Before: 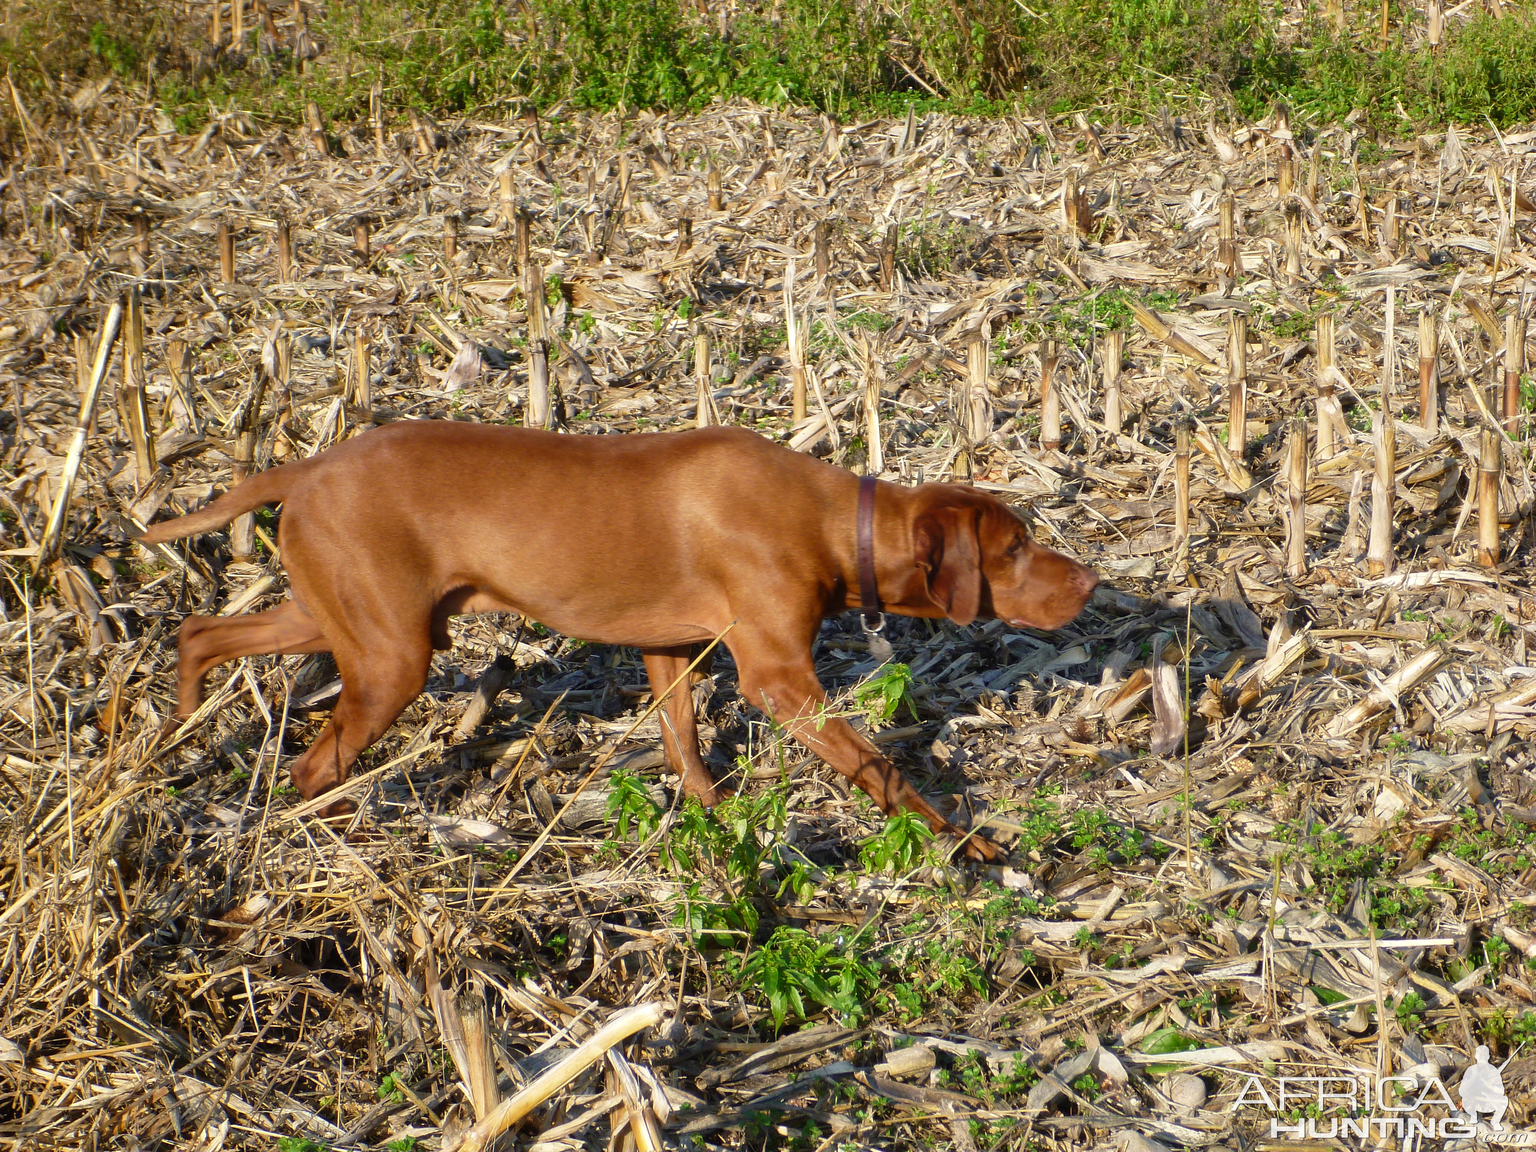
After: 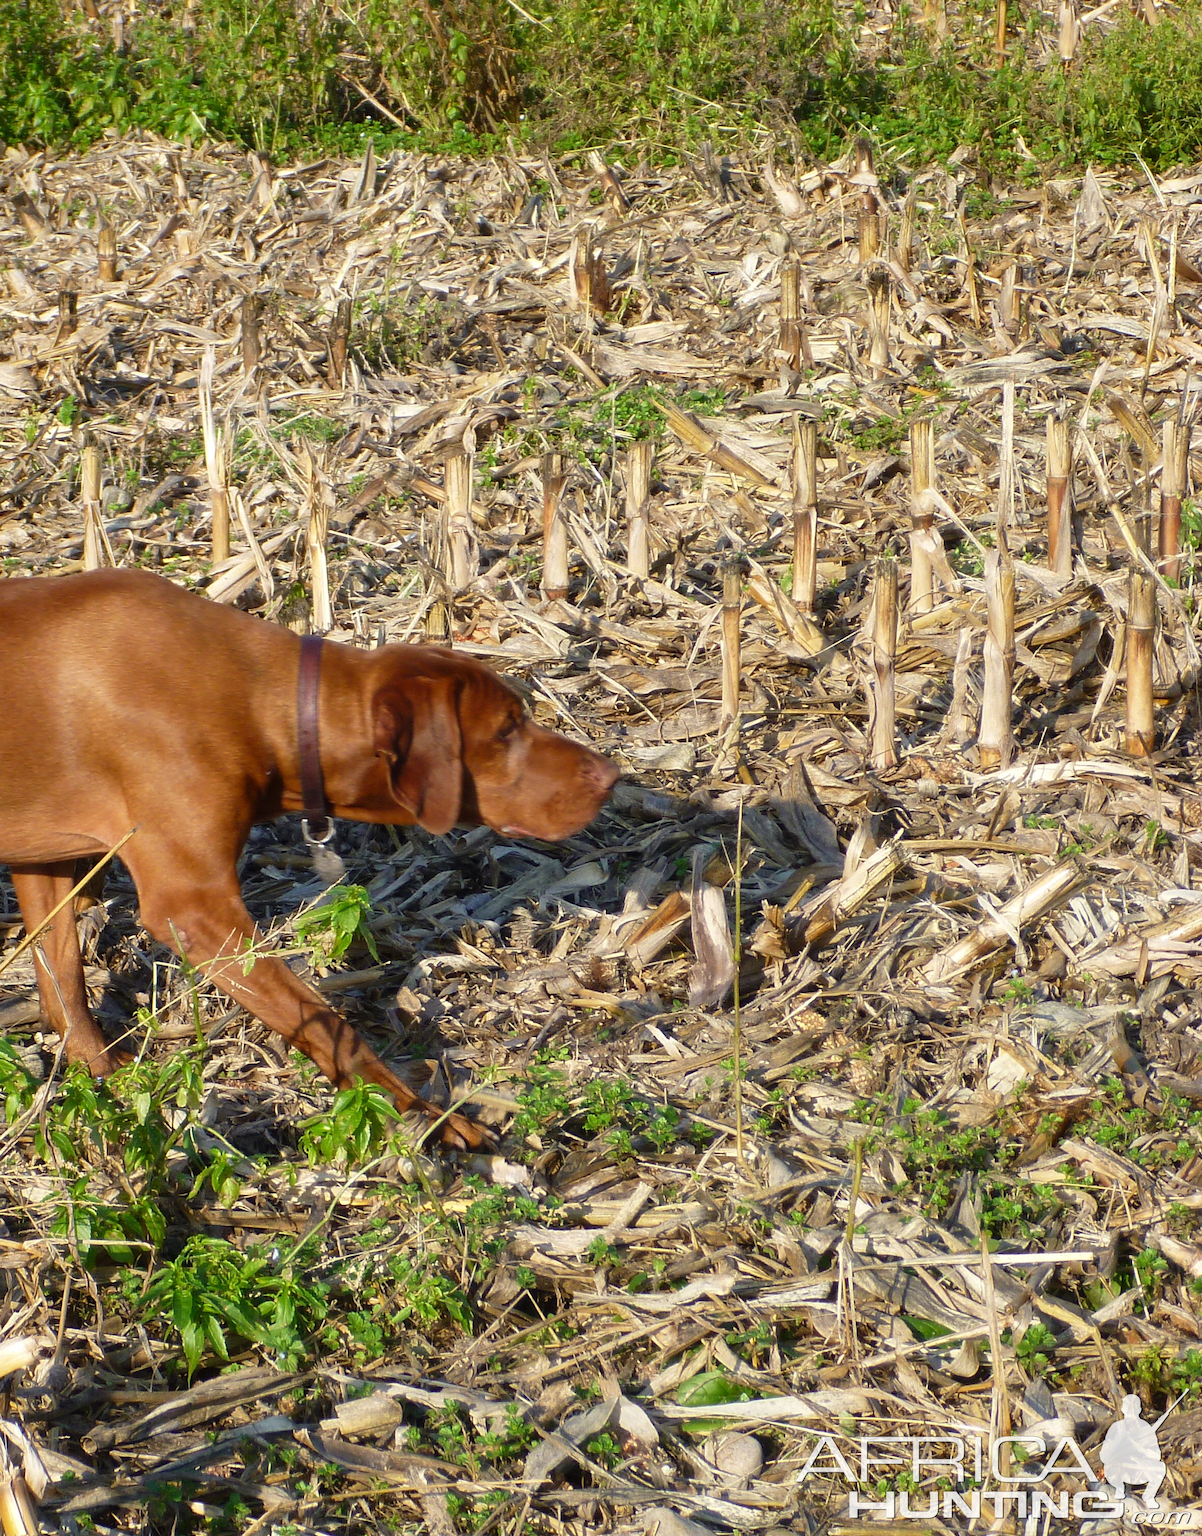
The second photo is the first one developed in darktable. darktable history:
crop: left 41.303%
